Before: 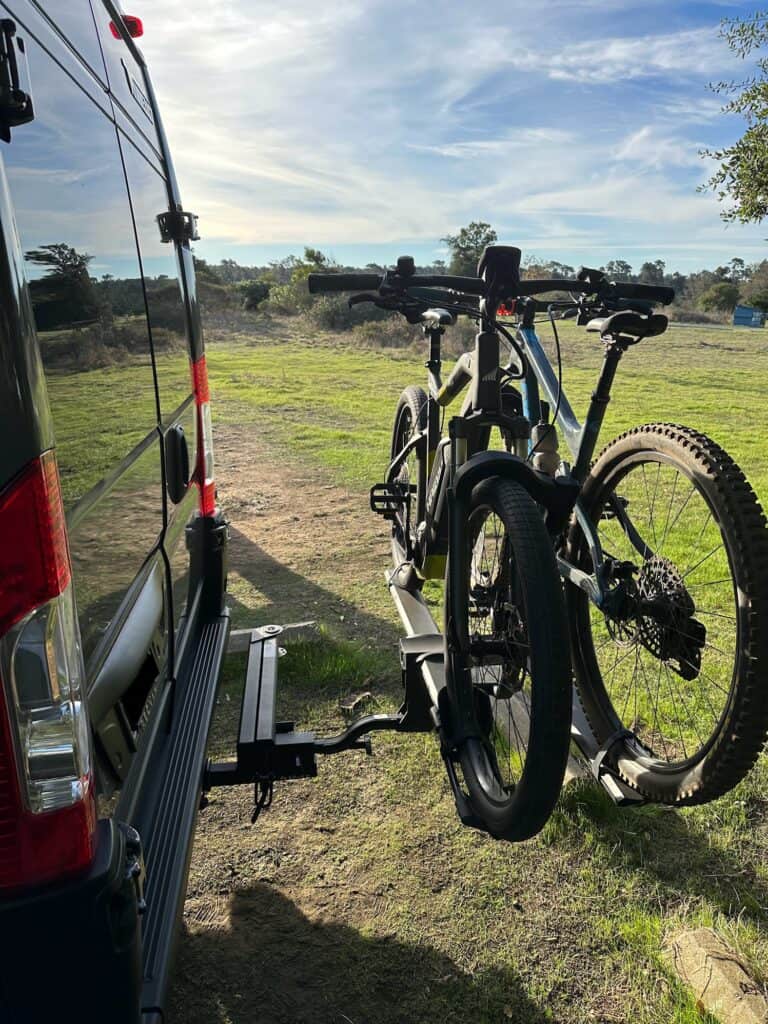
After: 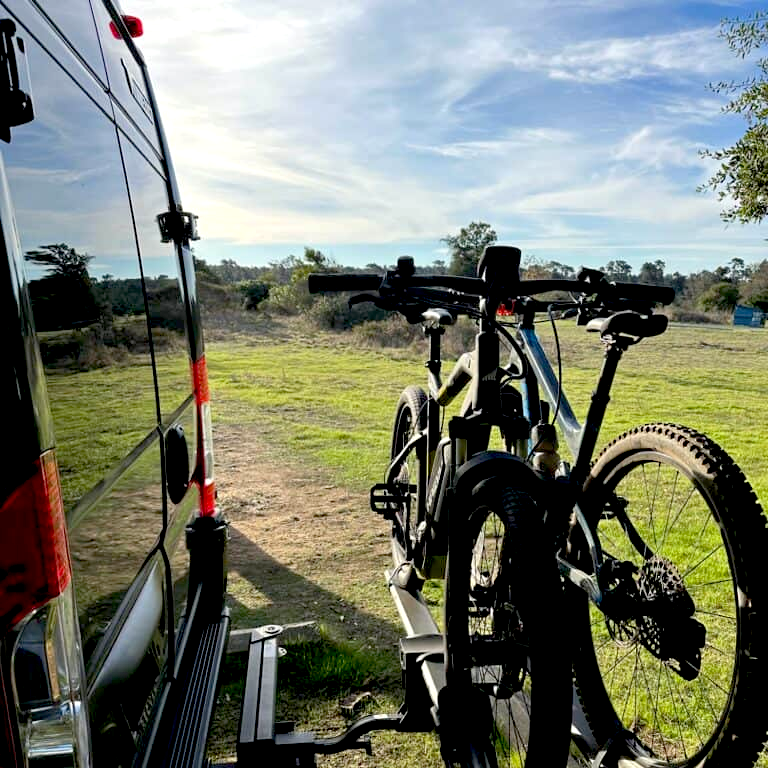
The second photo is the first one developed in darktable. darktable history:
exposure: black level correction 0.025, exposure 0.182 EV, compensate highlight preservation false
crop: bottom 24.988%
